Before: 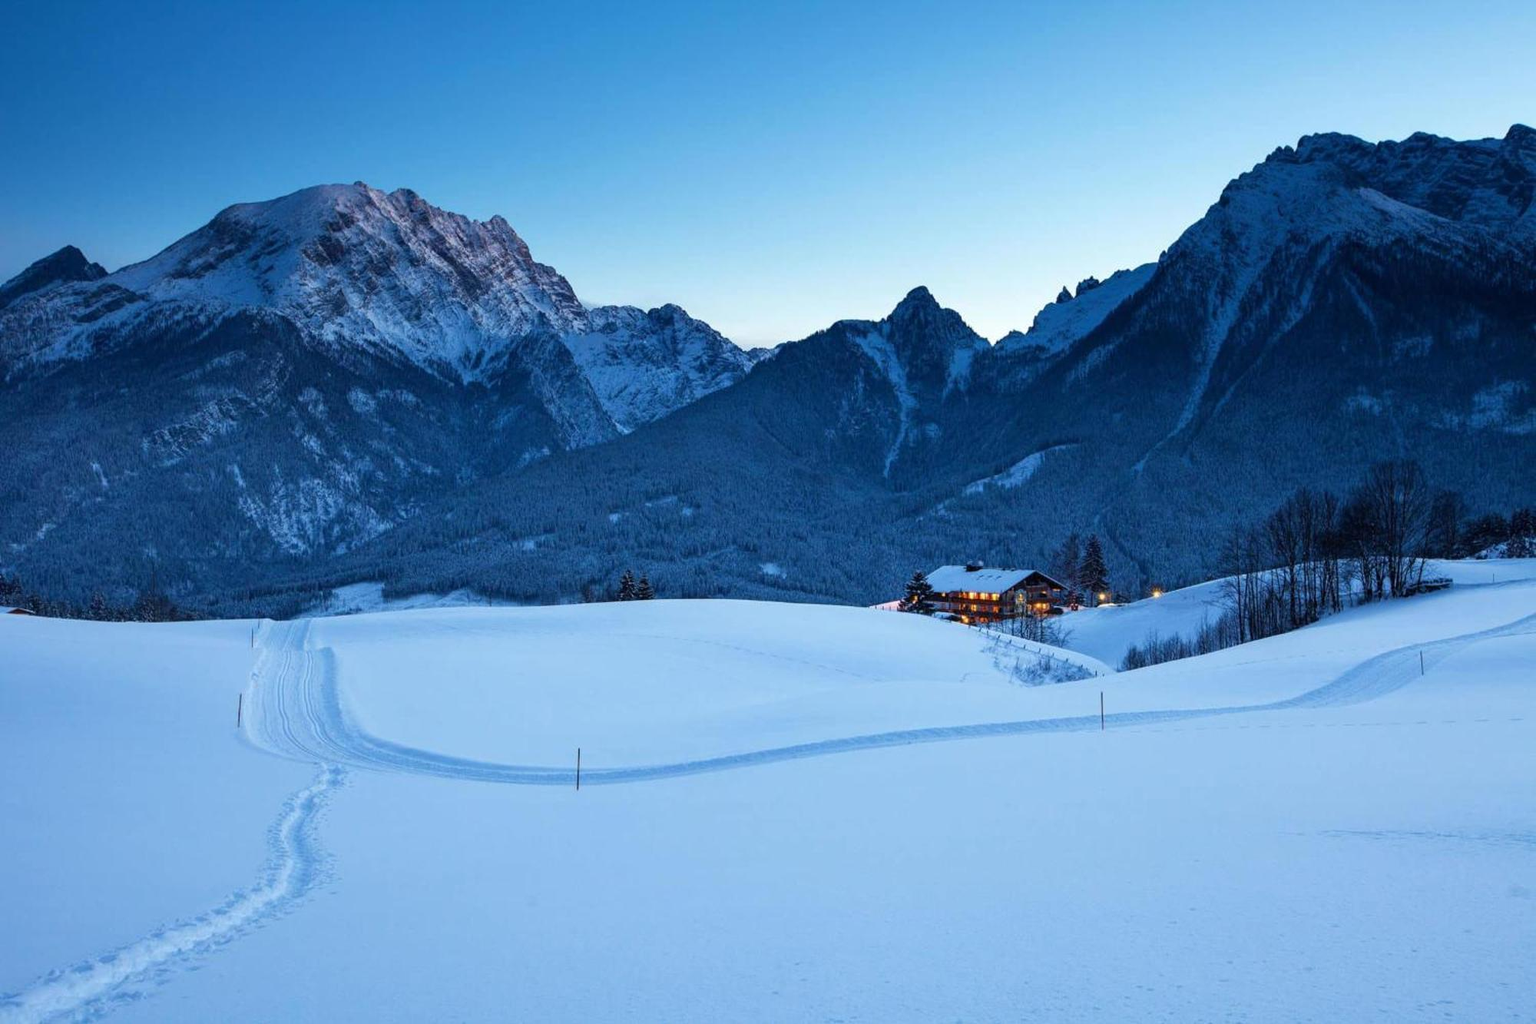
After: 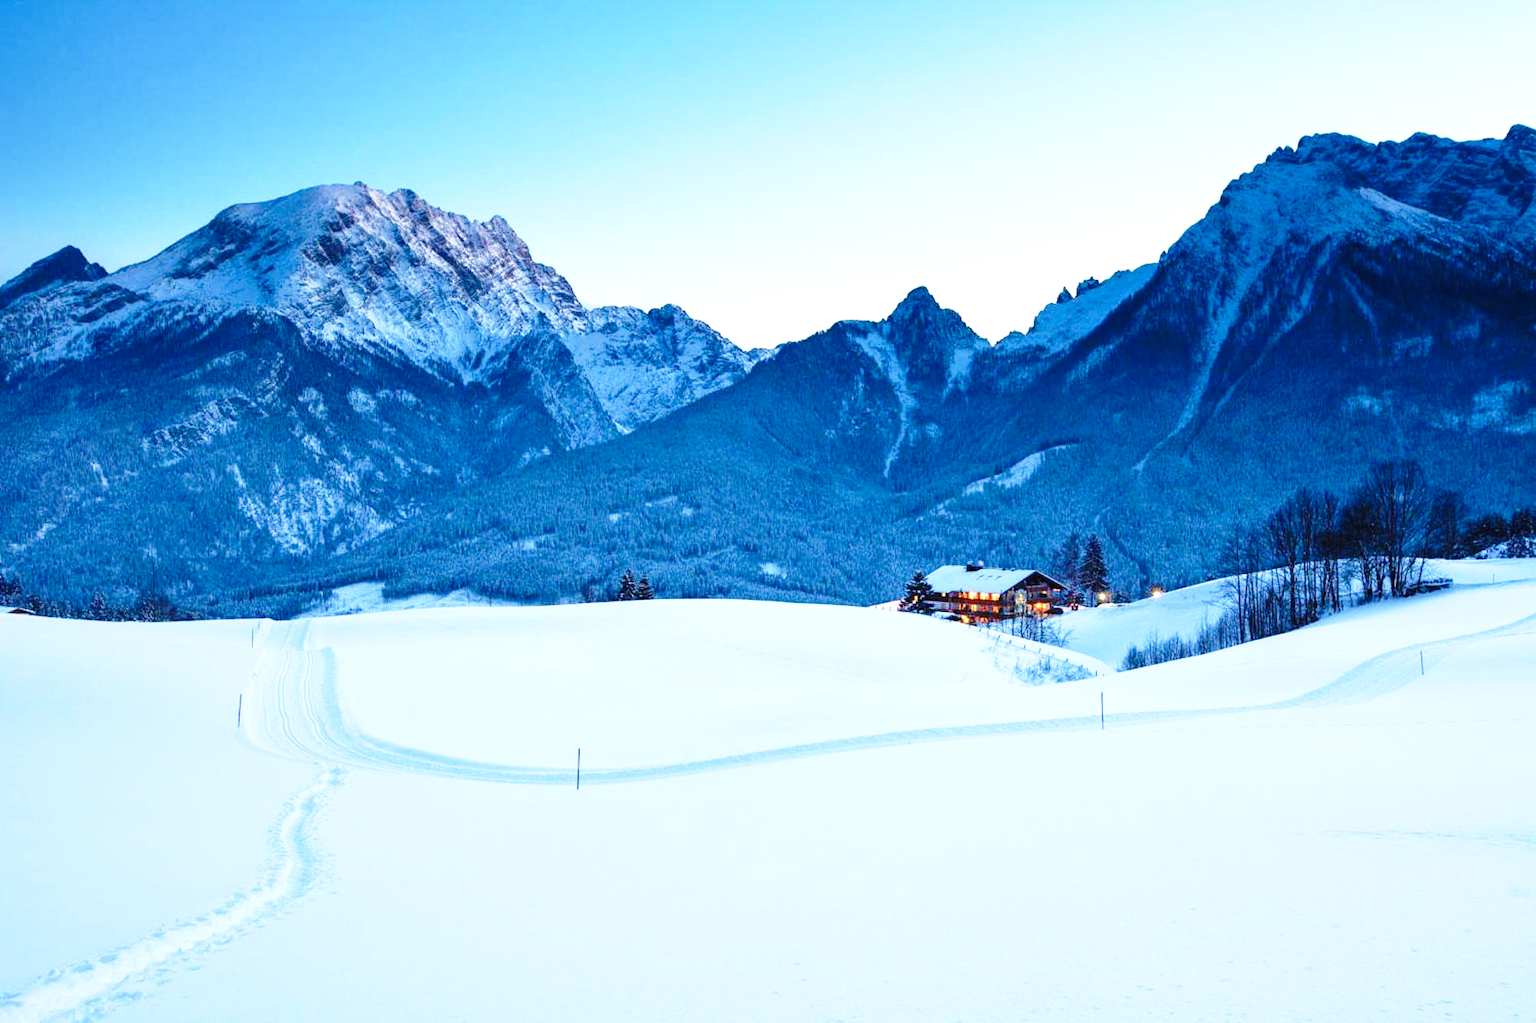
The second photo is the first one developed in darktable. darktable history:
base curve: curves: ch0 [(0, 0) (0.028, 0.03) (0.121, 0.232) (0.46, 0.748) (0.859, 0.968) (1, 1)], preserve colors none
exposure: black level correction 0, exposure 0.702 EV, compensate highlight preservation false
